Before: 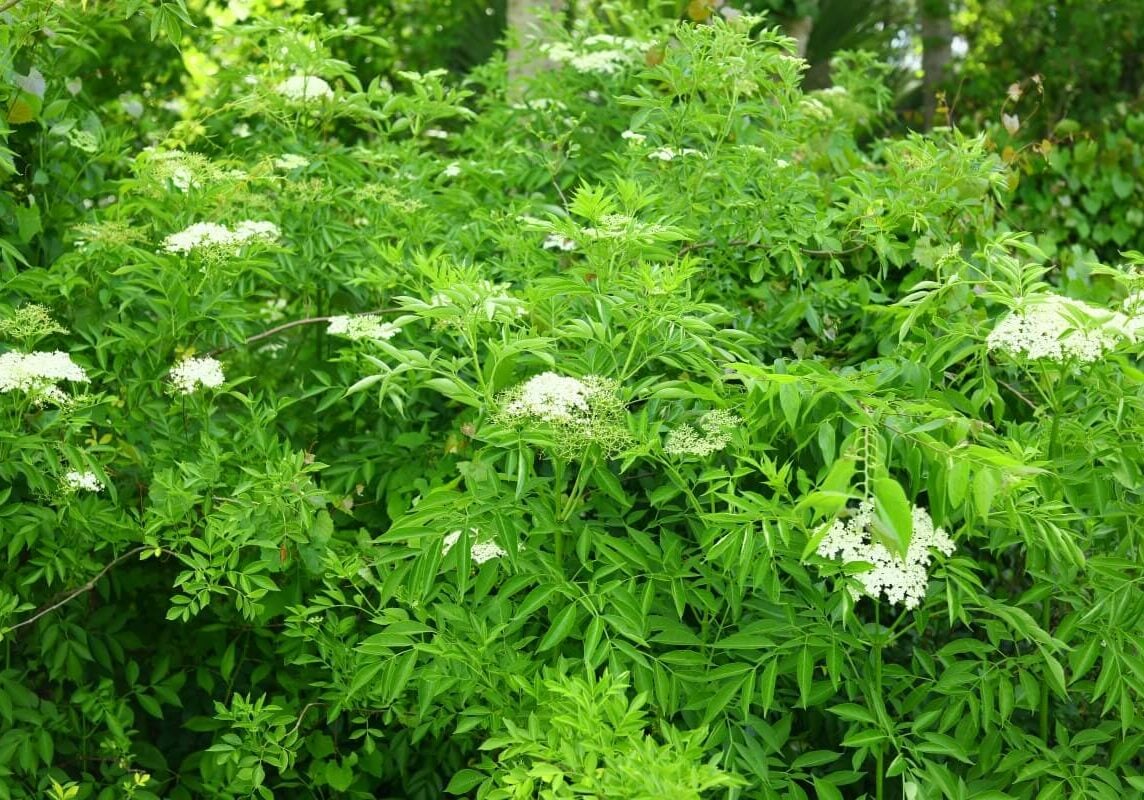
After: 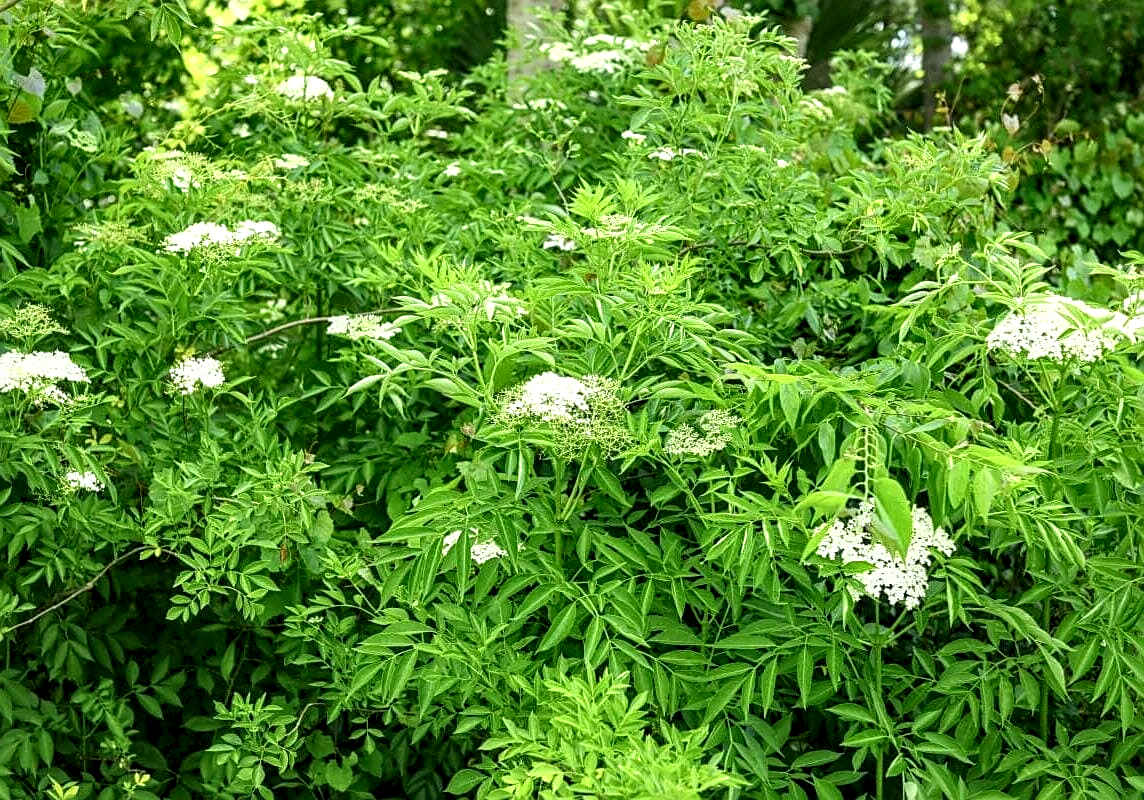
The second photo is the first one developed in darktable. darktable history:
sharpen: on, module defaults
contrast equalizer: y [[0.5 ×6], [0.5 ×6], [0.975, 0.964, 0.925, 0.865, 0.793, 0.721], [0 ×6], [0 ×6]]
local contrast: detail 160%
